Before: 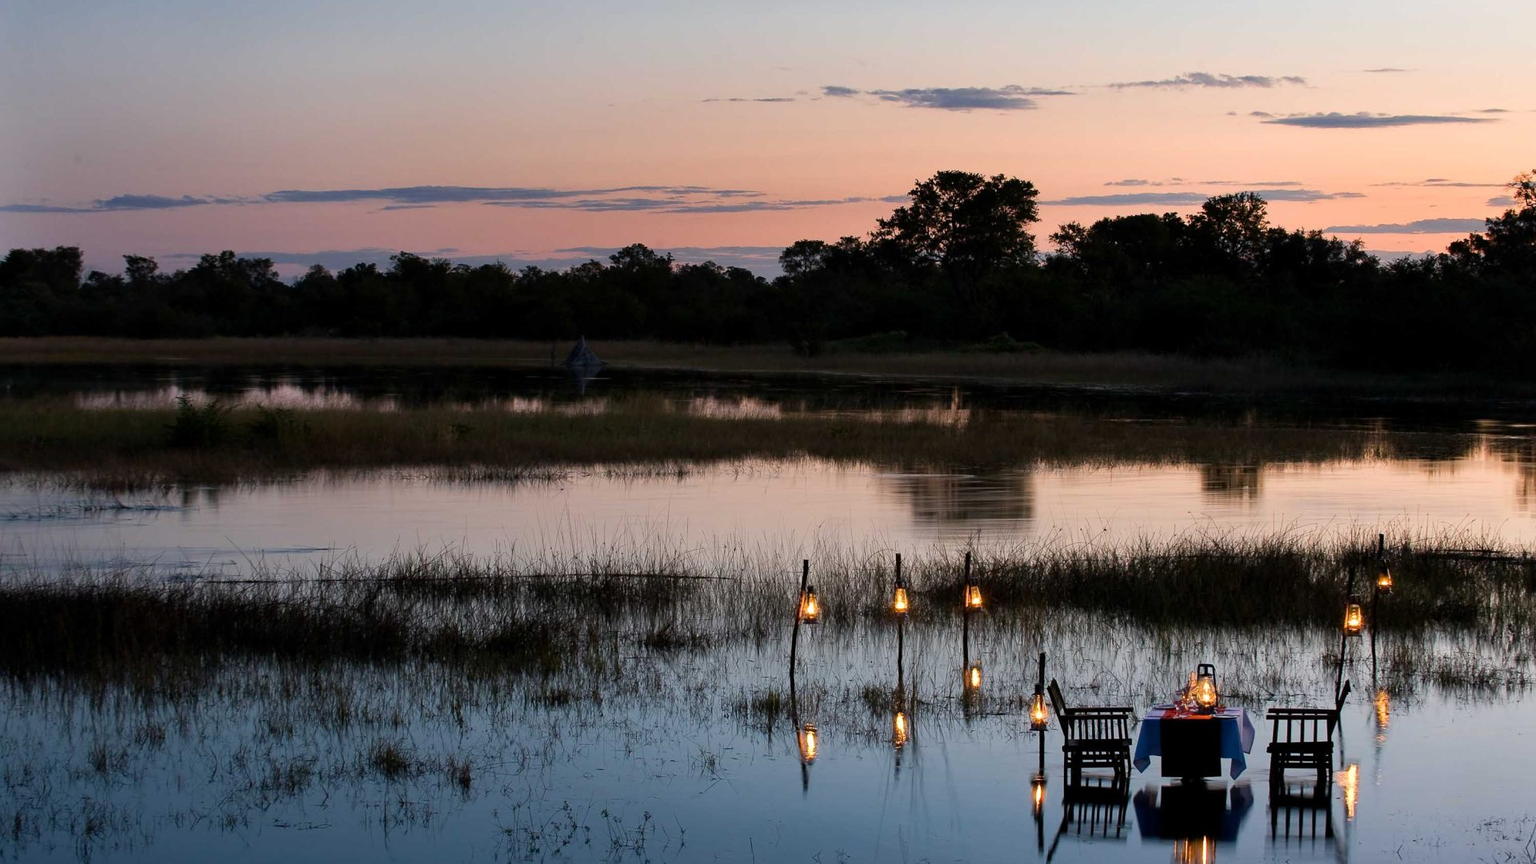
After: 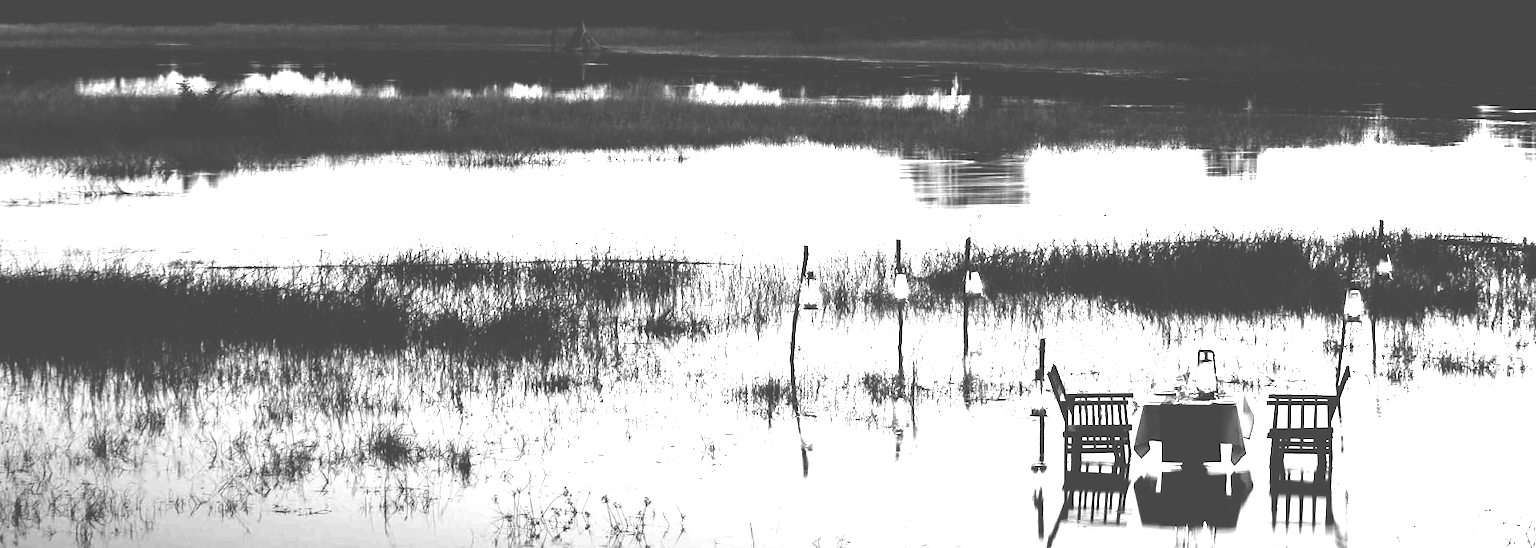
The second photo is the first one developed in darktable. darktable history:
crop and rotate: top 36.435%
exposure: black level correction -0.002, exposure 0.54 EV, compensate highlight preservation false
monochrome: on, module defaults
colorize: hue 36°, source mix 100%
levels: levels [0.016, 0.484, 0.953]
rgb curve: curves: ch0 [(0, 0) (0.21, 0.15) (0.24, 0.21) (0.5, 0.75) (0.75, 0.96) (0.89, 0.99) (1, 1)]; ch1 [(0, 0.02) (0.21, 0.13) (0.25, 0.2) (0.5, 0.67) (0.75, 0.9) (0.89, 0.97) (1, 1)]; ch2 [(0, 0.02) (0.21, 0.13) (0.25, 0.2) (0.5, 0.67) (0.75, 0.9) (0.89, 0.97) (1, 1)], compensate middle gray true
shadows and highlights: shadows 32, highlights -32, soften with gaussian
